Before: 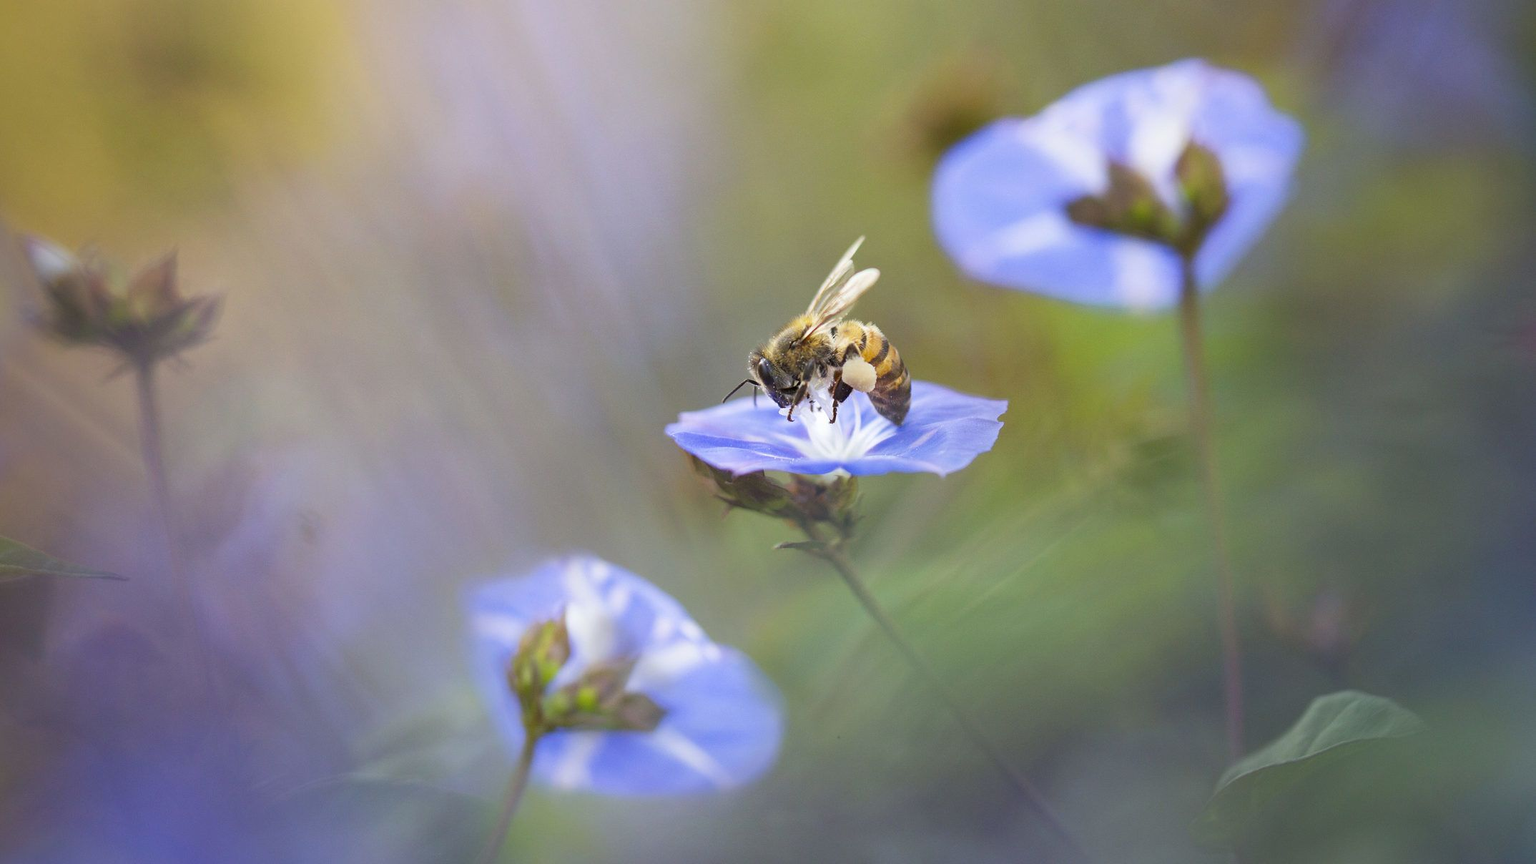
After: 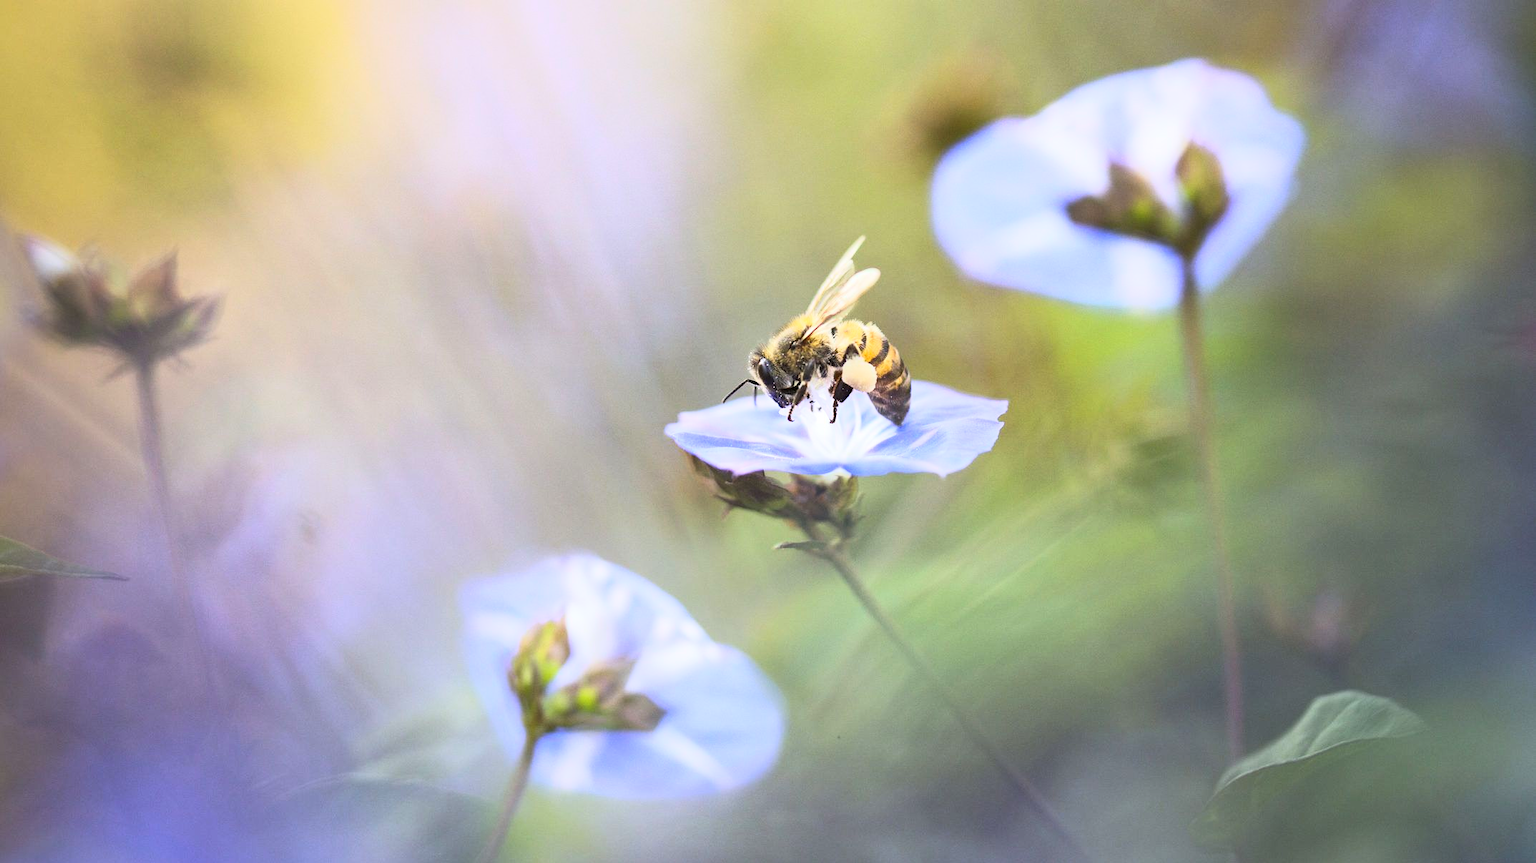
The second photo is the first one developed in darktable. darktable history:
base curve: curves: ch0 [(0, 0) (0.088, 0.125) (0.176, 0.251) (0.354, 0.501) (0.613, 0.749) (1, 0.877)]
tone equalizer: -8 EV -0.763 EV, -7 EV -0.676 EV, -6 EV -0.607 EV, -5 EV -0.387 EV, -3 EV 0.378 EV, -2 EV 0.6 EV, -1 EV 0.691 EV, +0 EV 0.741 EV, edges refinement/feathering 500, mask exposure compensation -1.57 EV, preserve details no
